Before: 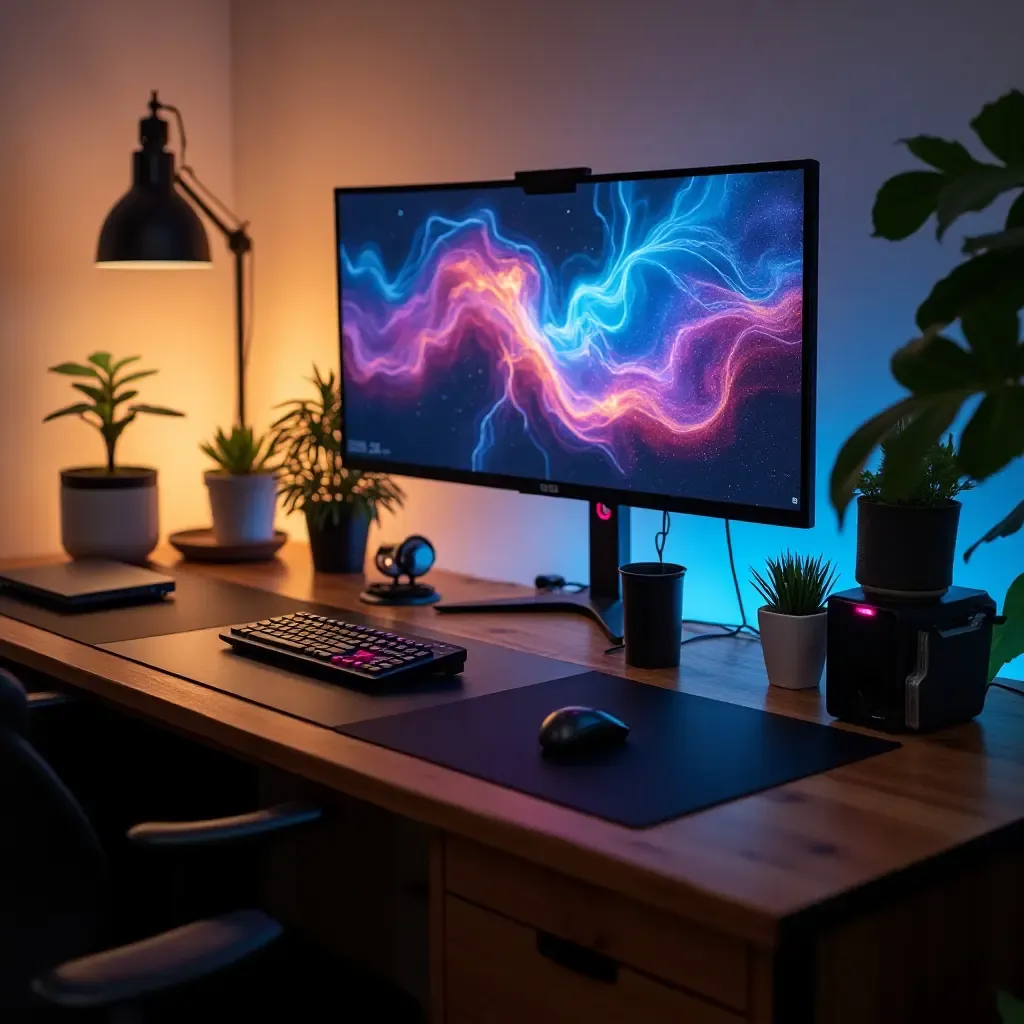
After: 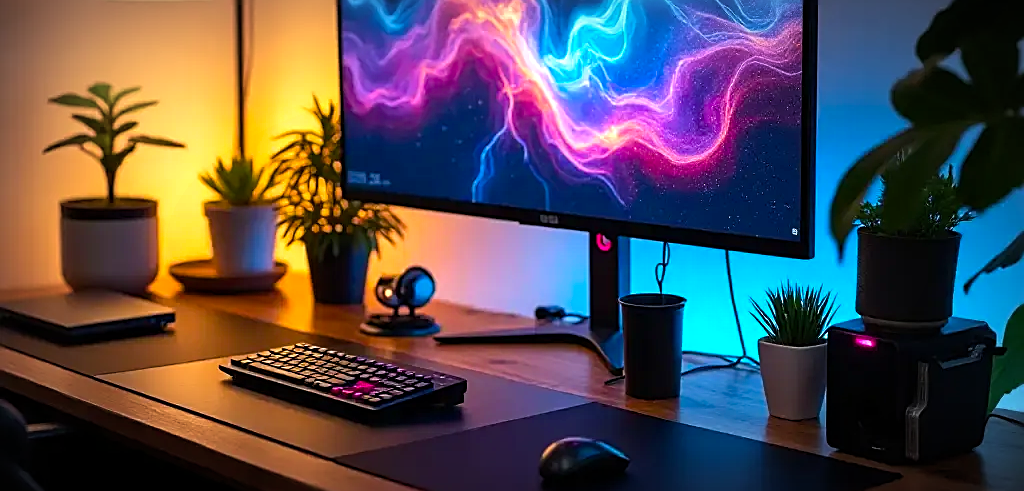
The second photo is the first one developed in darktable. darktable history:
sharpen: on, module defaults
vignetting: fall-off start 67.77%, fall-off radius 66.71%, automatic ratio true, unbound false
crop and rotate: top 26.321%, bottom 25.677%
color balance rgb: linear chroma grading › global chroma 4.927%, perceptual saturation grading › global saturation 36.586%, perceptual brilliance grading › global brilliance 12.368%, global vibrance 5.28%, contrast 3.425%
